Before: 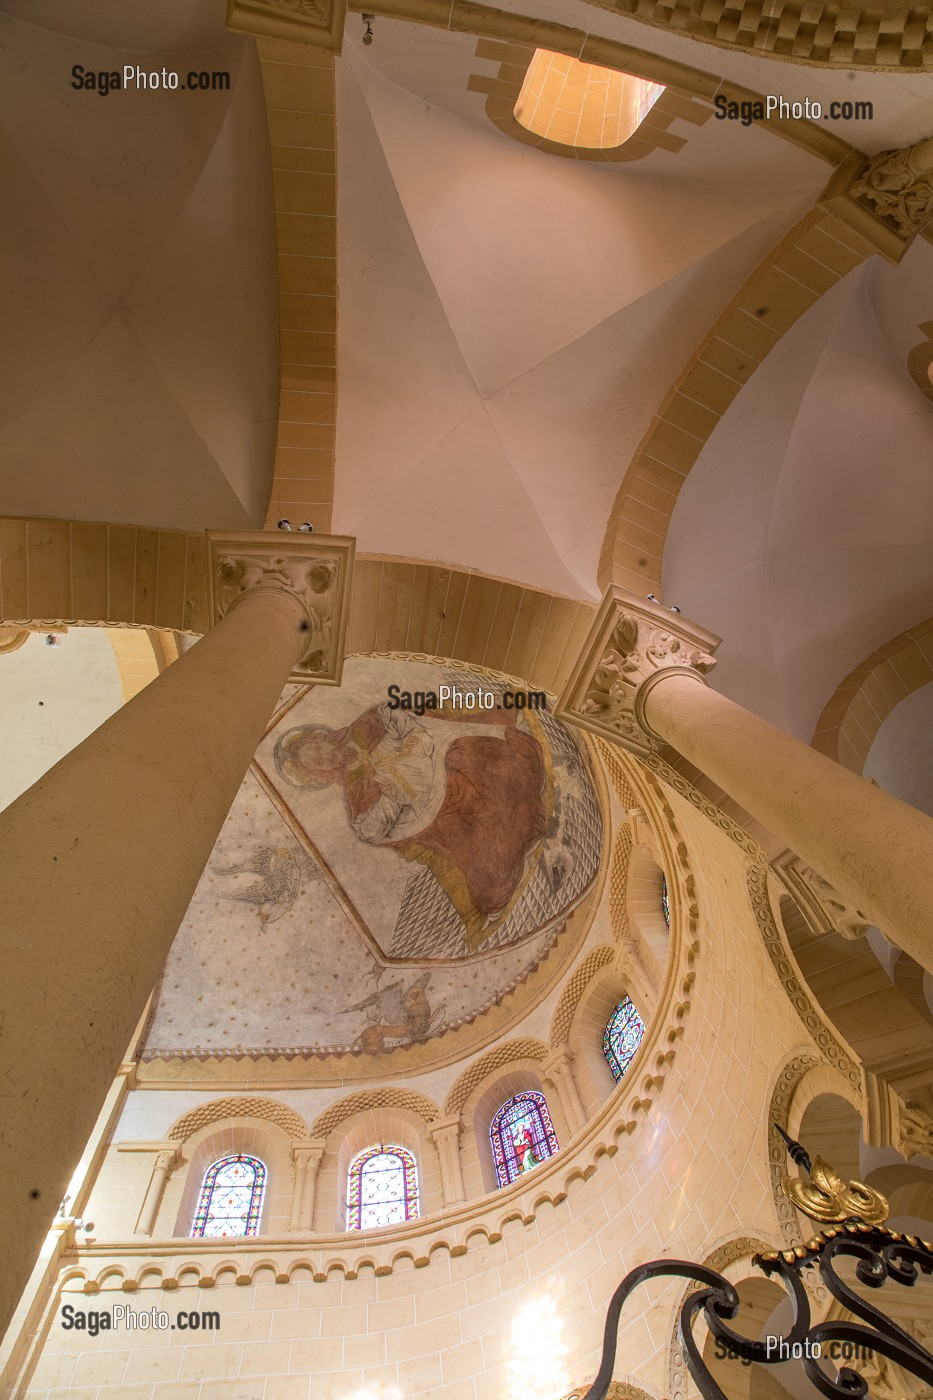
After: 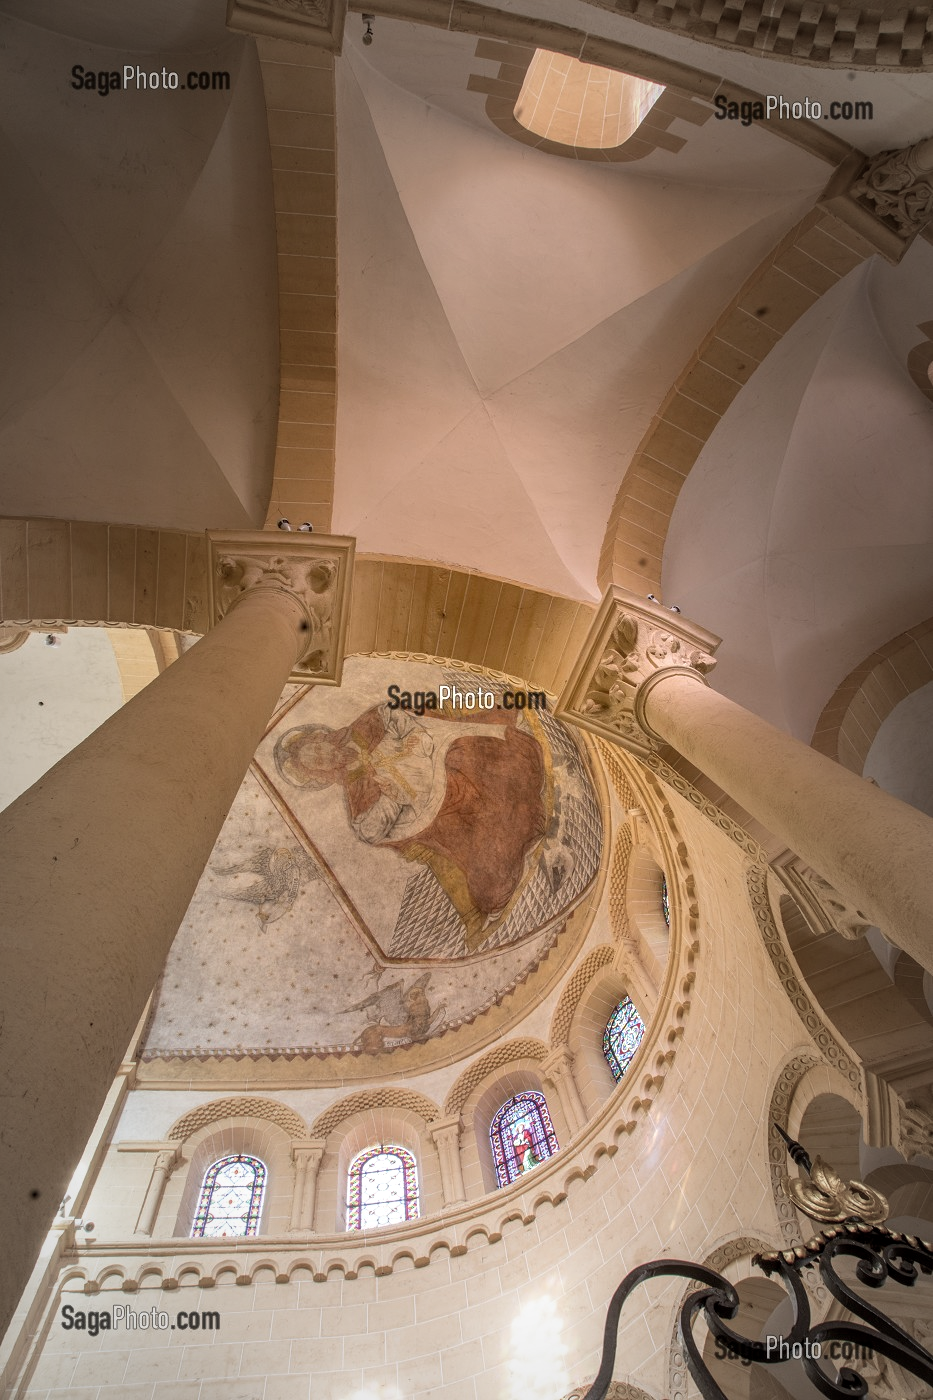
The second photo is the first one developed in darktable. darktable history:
vignetting: fall-off start 16.23%, fall-off radius 100.02%, width/height ratio 0.721, unbound false
local contrast: highlights 102%, shadows 98%, detail 119%, midtone range 0.2
exposure: black level correction 0.001, exposure 0.499 EV, compensate highlight preservation false
